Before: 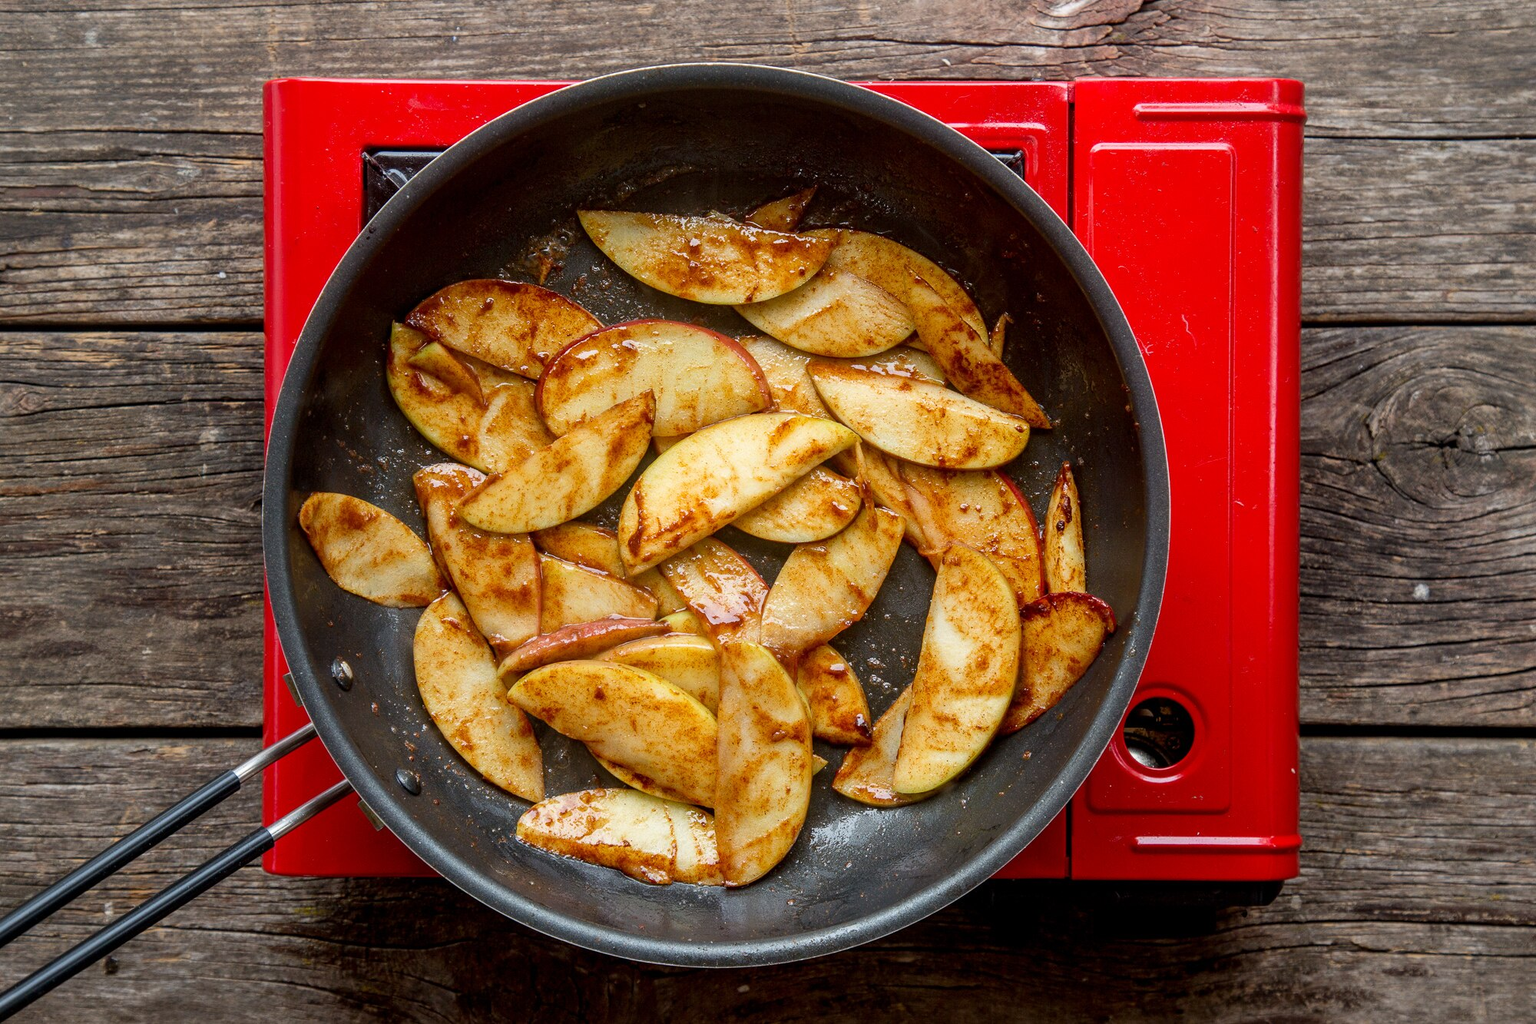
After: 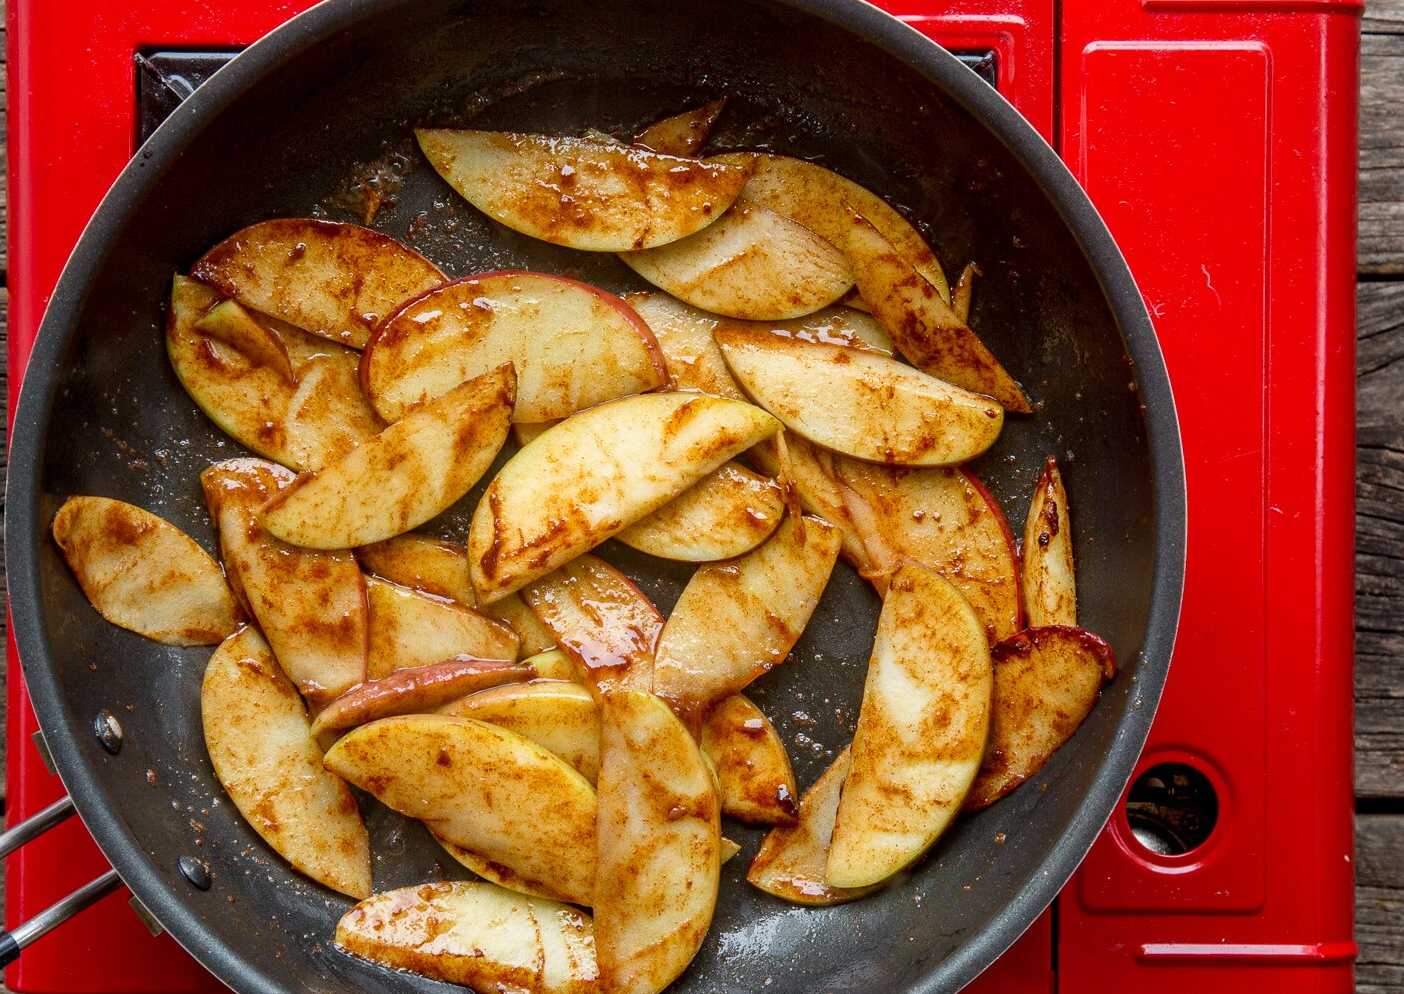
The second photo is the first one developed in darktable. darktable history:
crop and rotate: left 16.889%, top 10.941%, right 12.889%, bottom 14.433%
